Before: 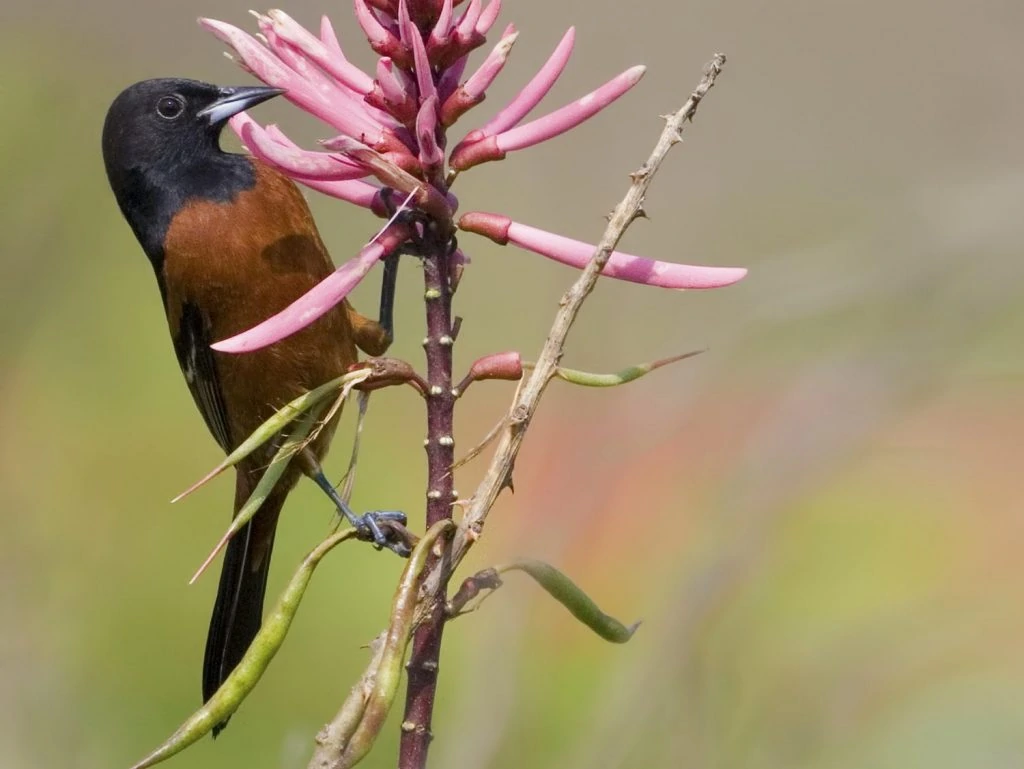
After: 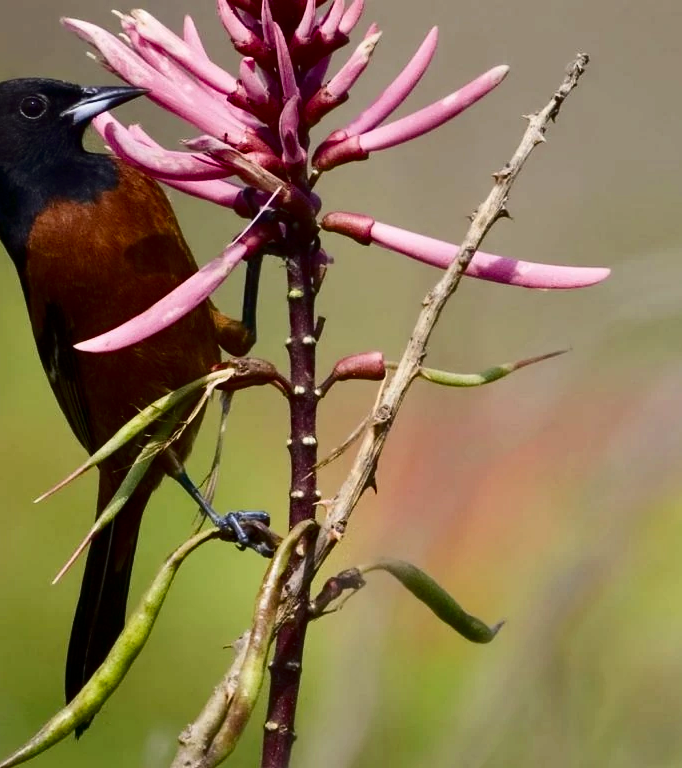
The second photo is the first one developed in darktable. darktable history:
color correction: highlights a* -0.137, highlights b* 0.137
crop and rotate: left 13.409%, right 19.924%
contrast brightness saturation: contrast 0.24, brightness -0.24, saturation 0.14
